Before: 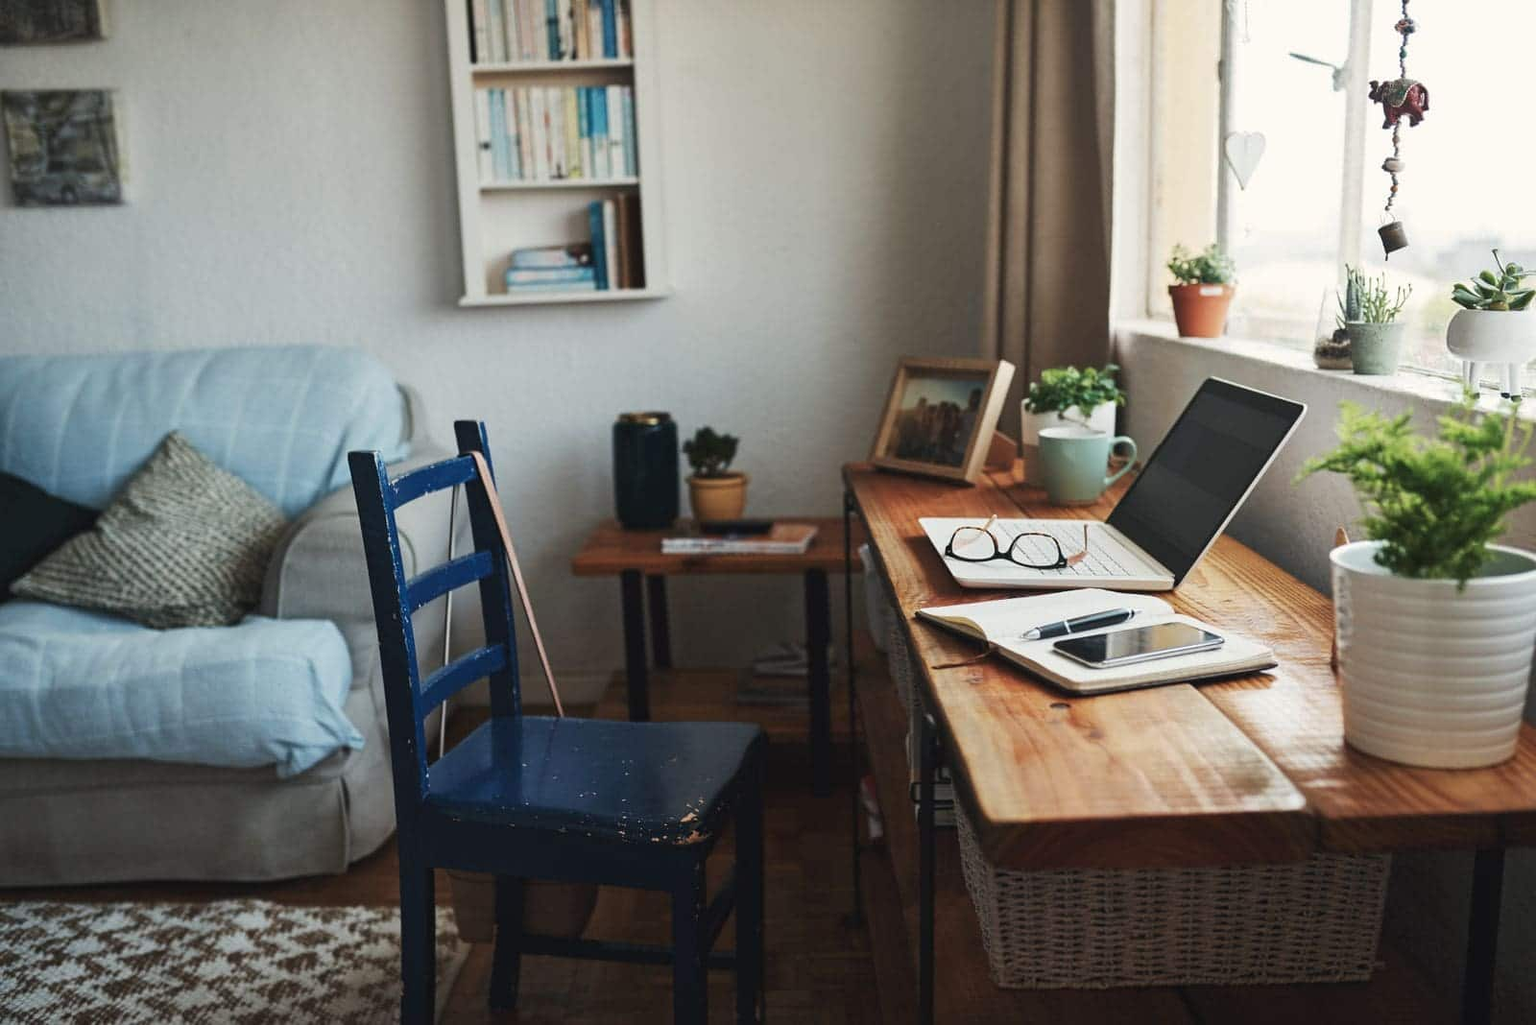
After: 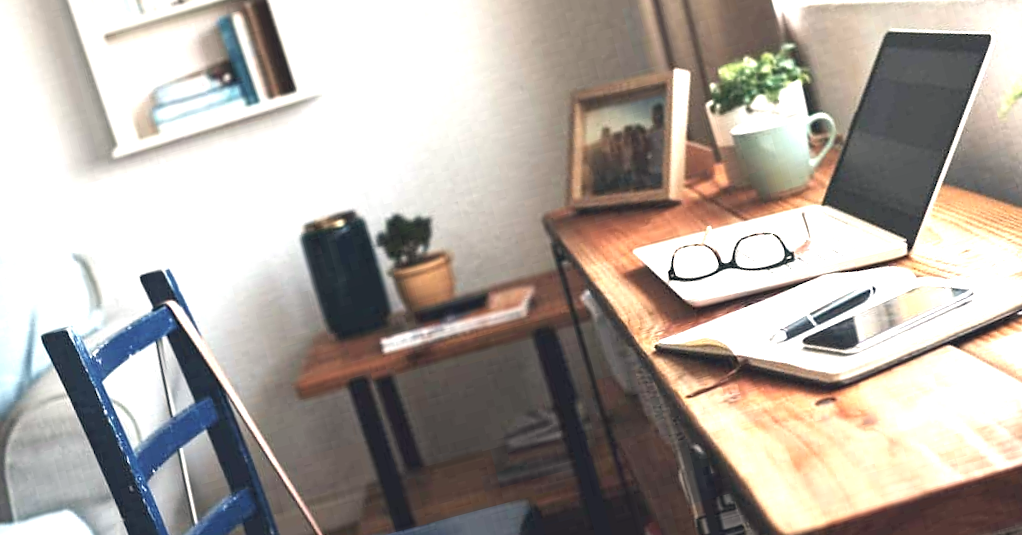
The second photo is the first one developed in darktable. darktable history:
color balance rgb: shadows lift › hue 87.51°, highlights gain › chroma 1.62%, highlights gain › hue 55.1°, global offset › chroma 0.06%, global offset › hue 253.66°, linear chroma grading › global chroma 0.5%
crop and rotate: left 17.046%, top 10.659%, right 12.989%, bottom 14.553%
exposure: black level correction 0, exposure 1.45 EV, compensate exposure bias true, compensate highlight preservation false
color correction: saturation 0.8
rotate and perspective: rotation -14.8°, crop left 0.1, crop right 0.903, crop top 0.25, crop bottom 0.748
